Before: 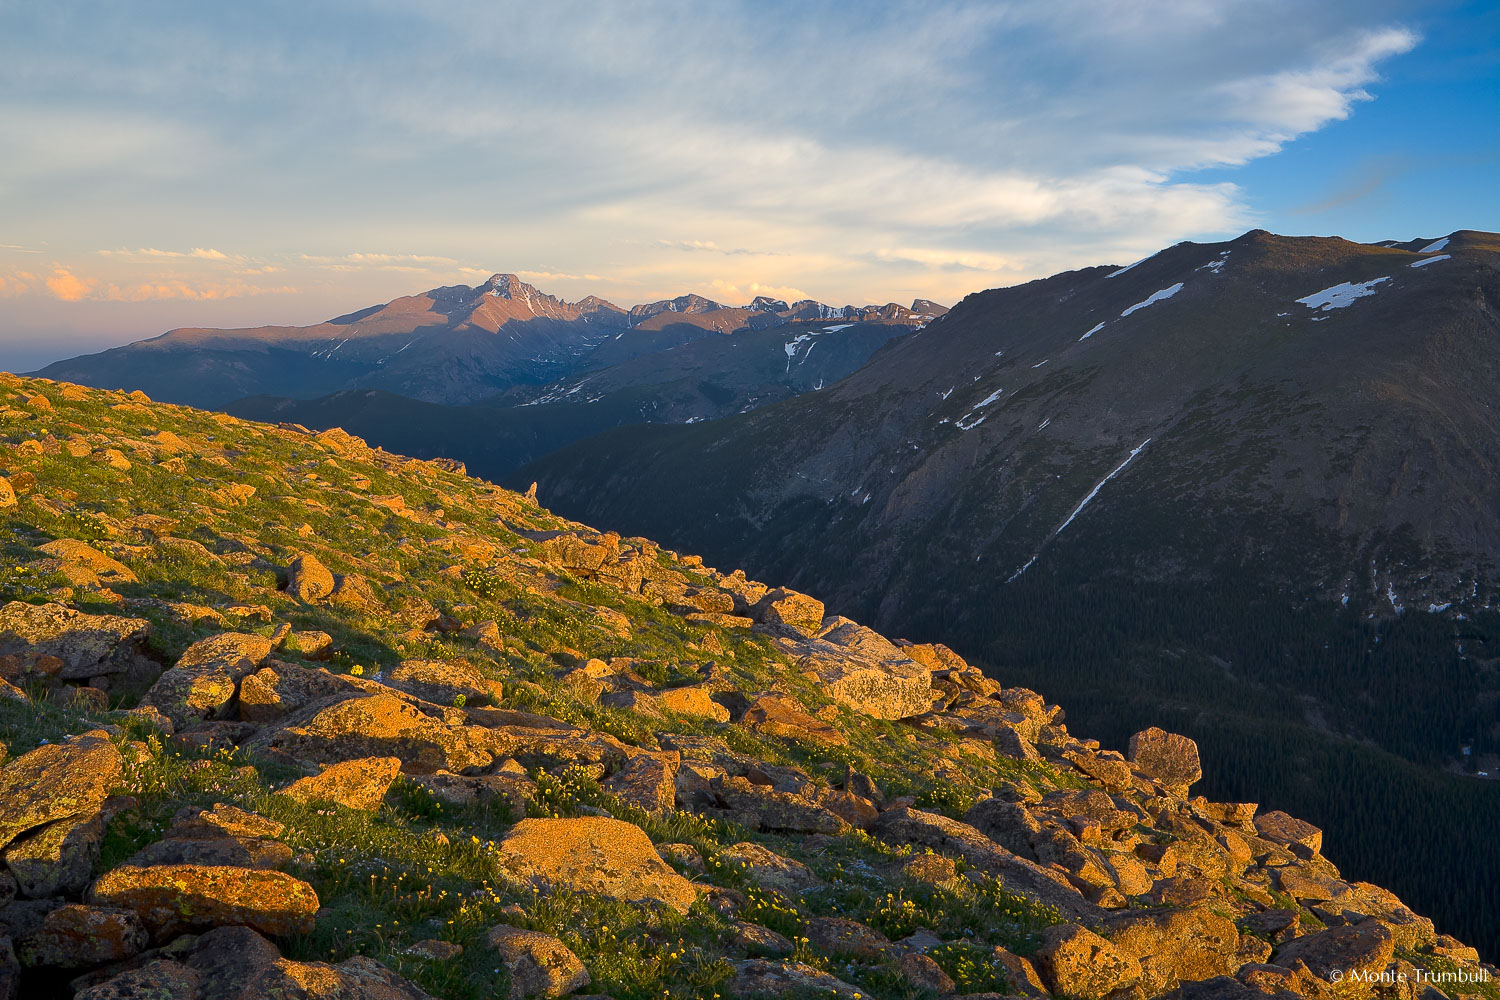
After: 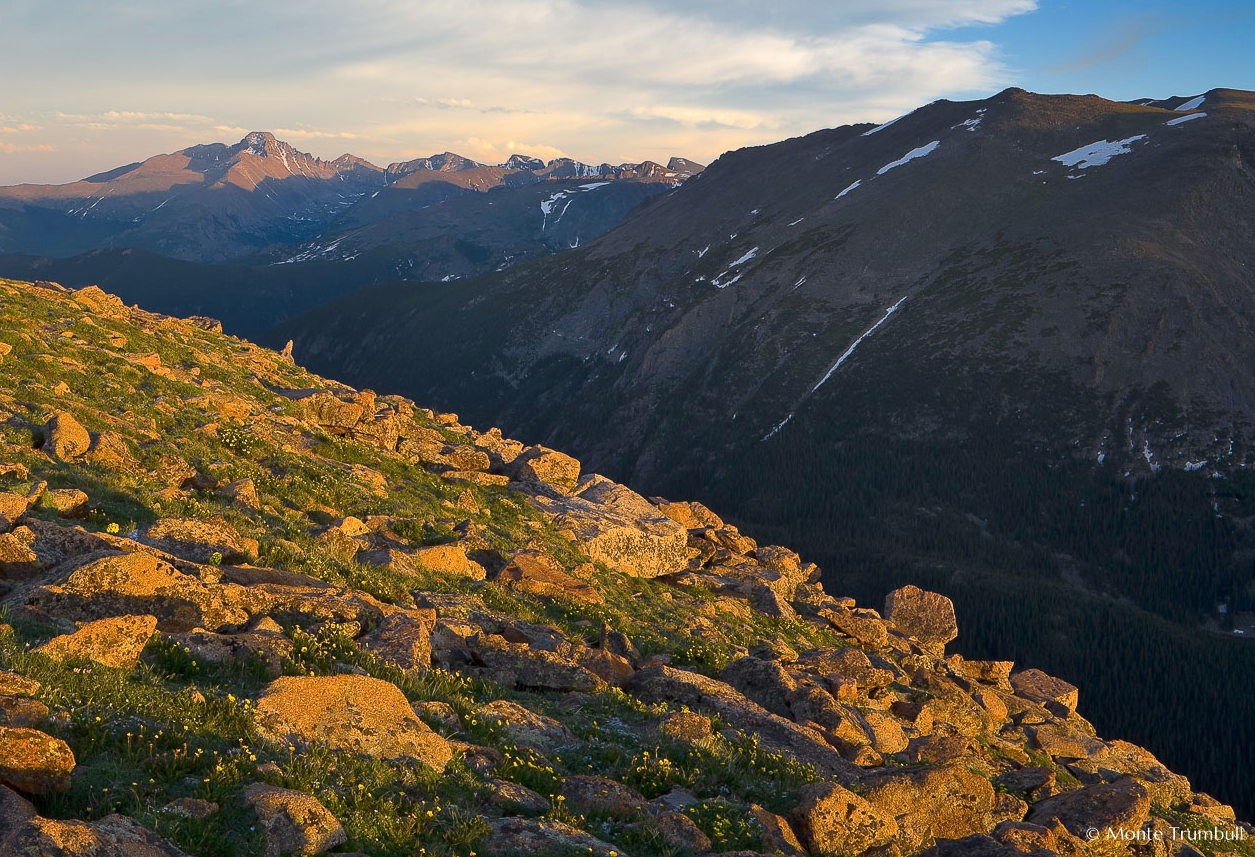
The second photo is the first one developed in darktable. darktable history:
crop: left 16.315%, top 14.246%
contrast brightness saturation: saturation -0.05
